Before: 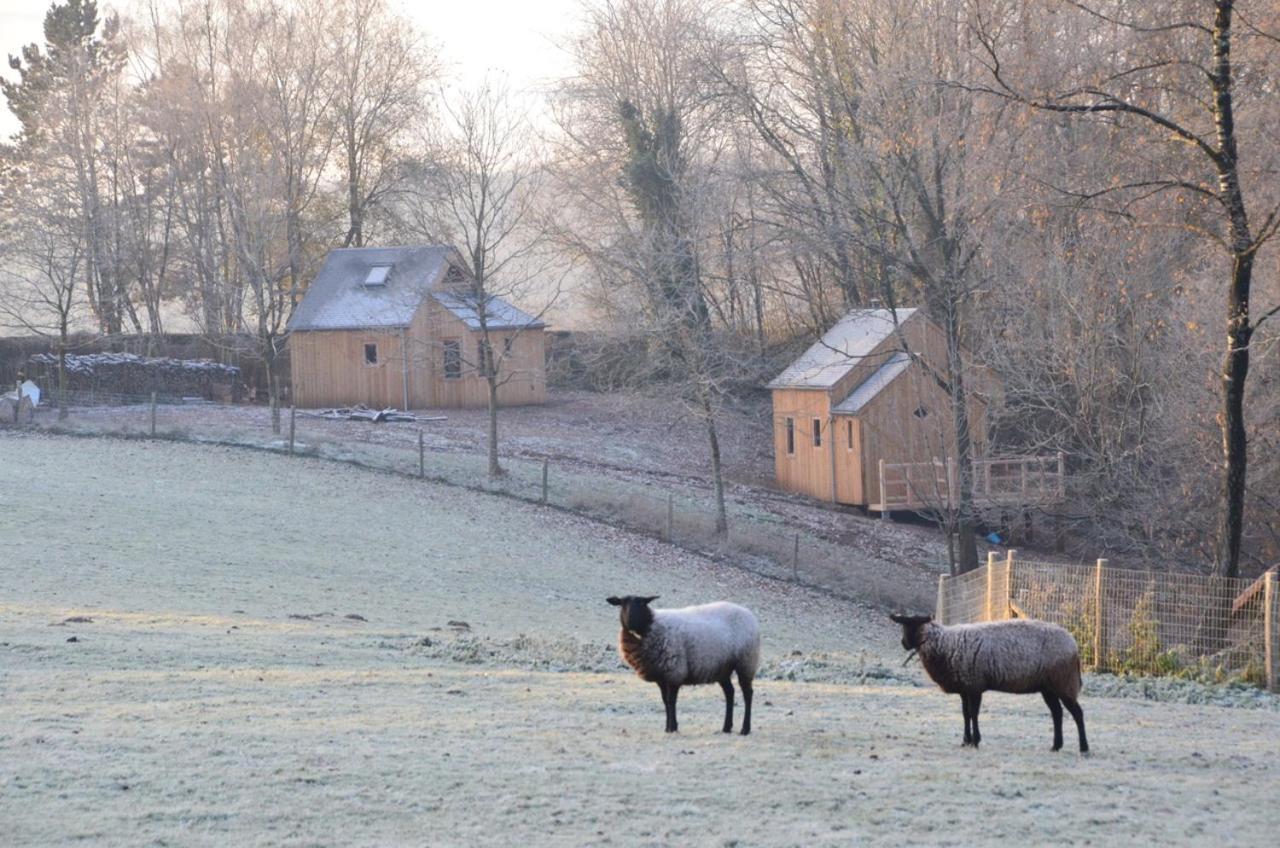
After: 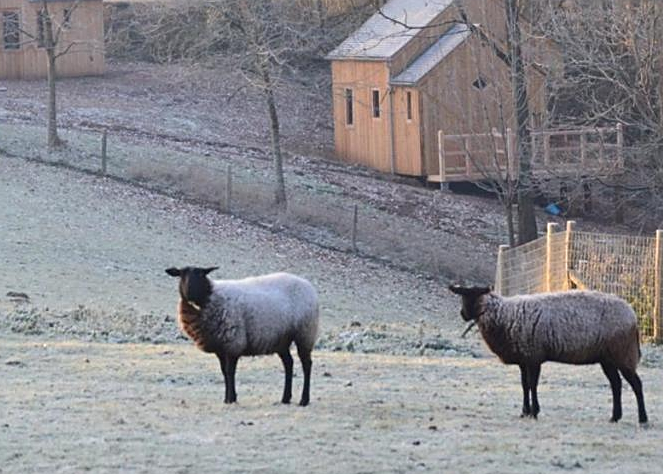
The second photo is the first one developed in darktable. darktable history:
crop: left 34.479%, top 38.822%, right 13.718%, bottom 5.172%
white balance: emerald 1
sharpen: on, module defaults
